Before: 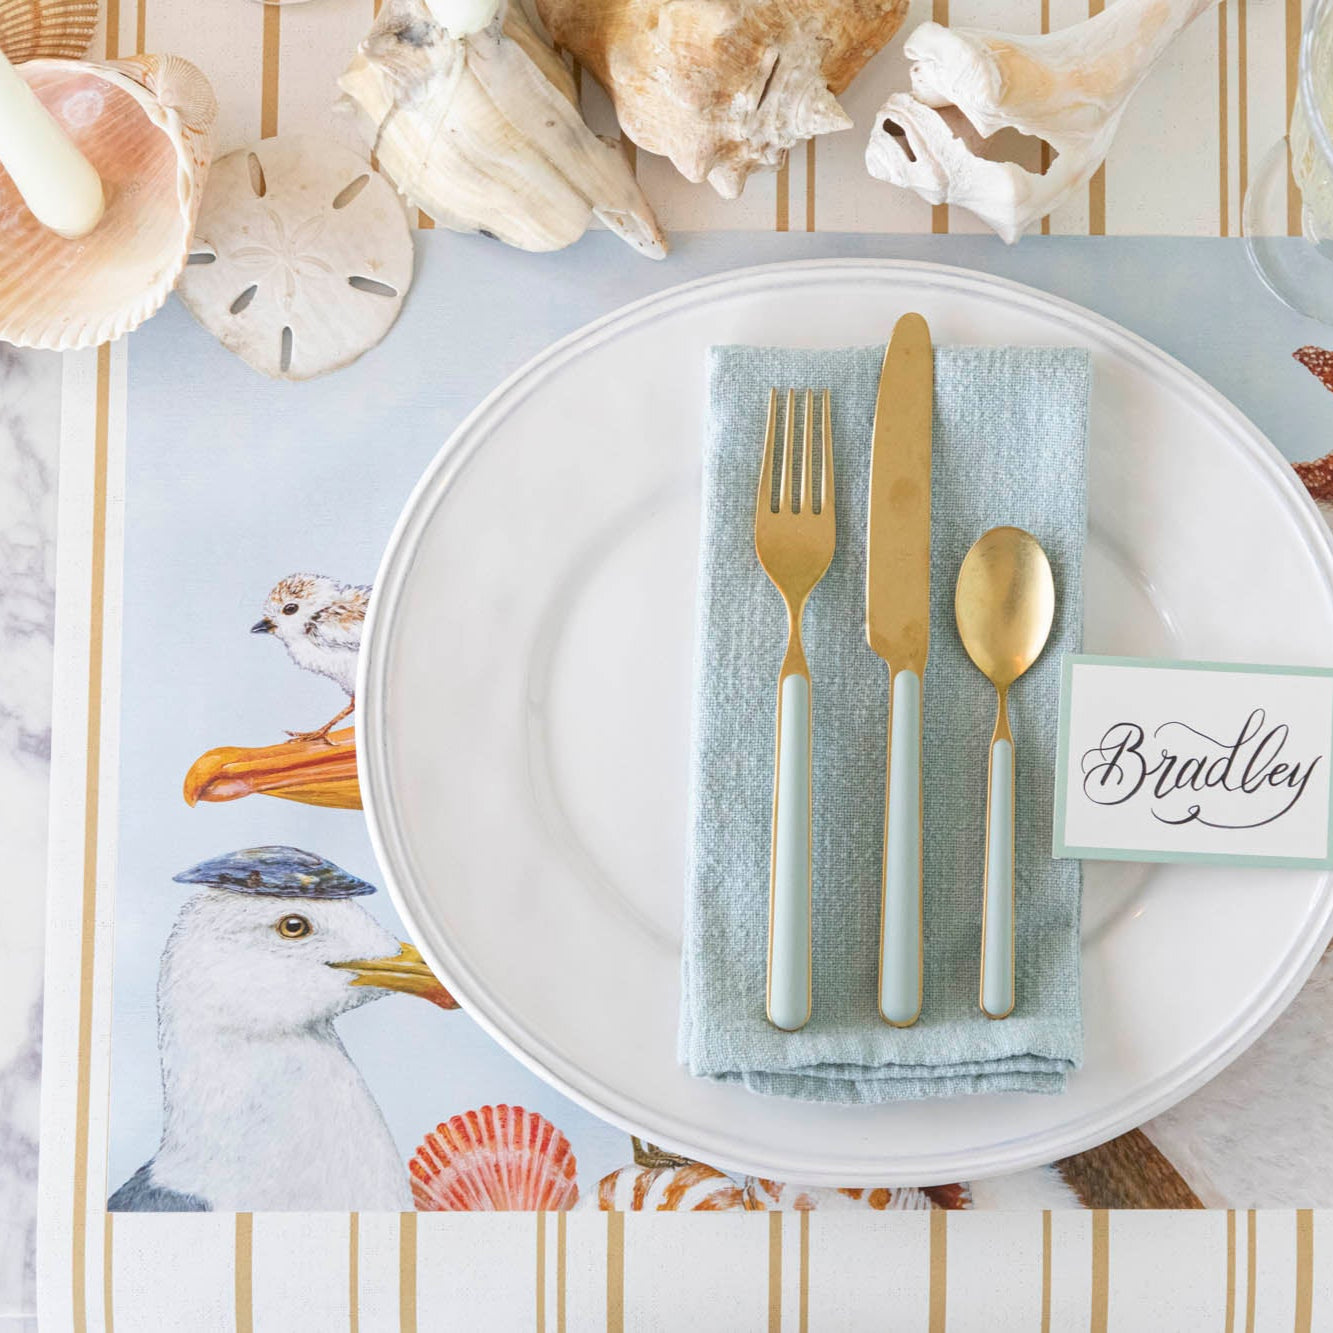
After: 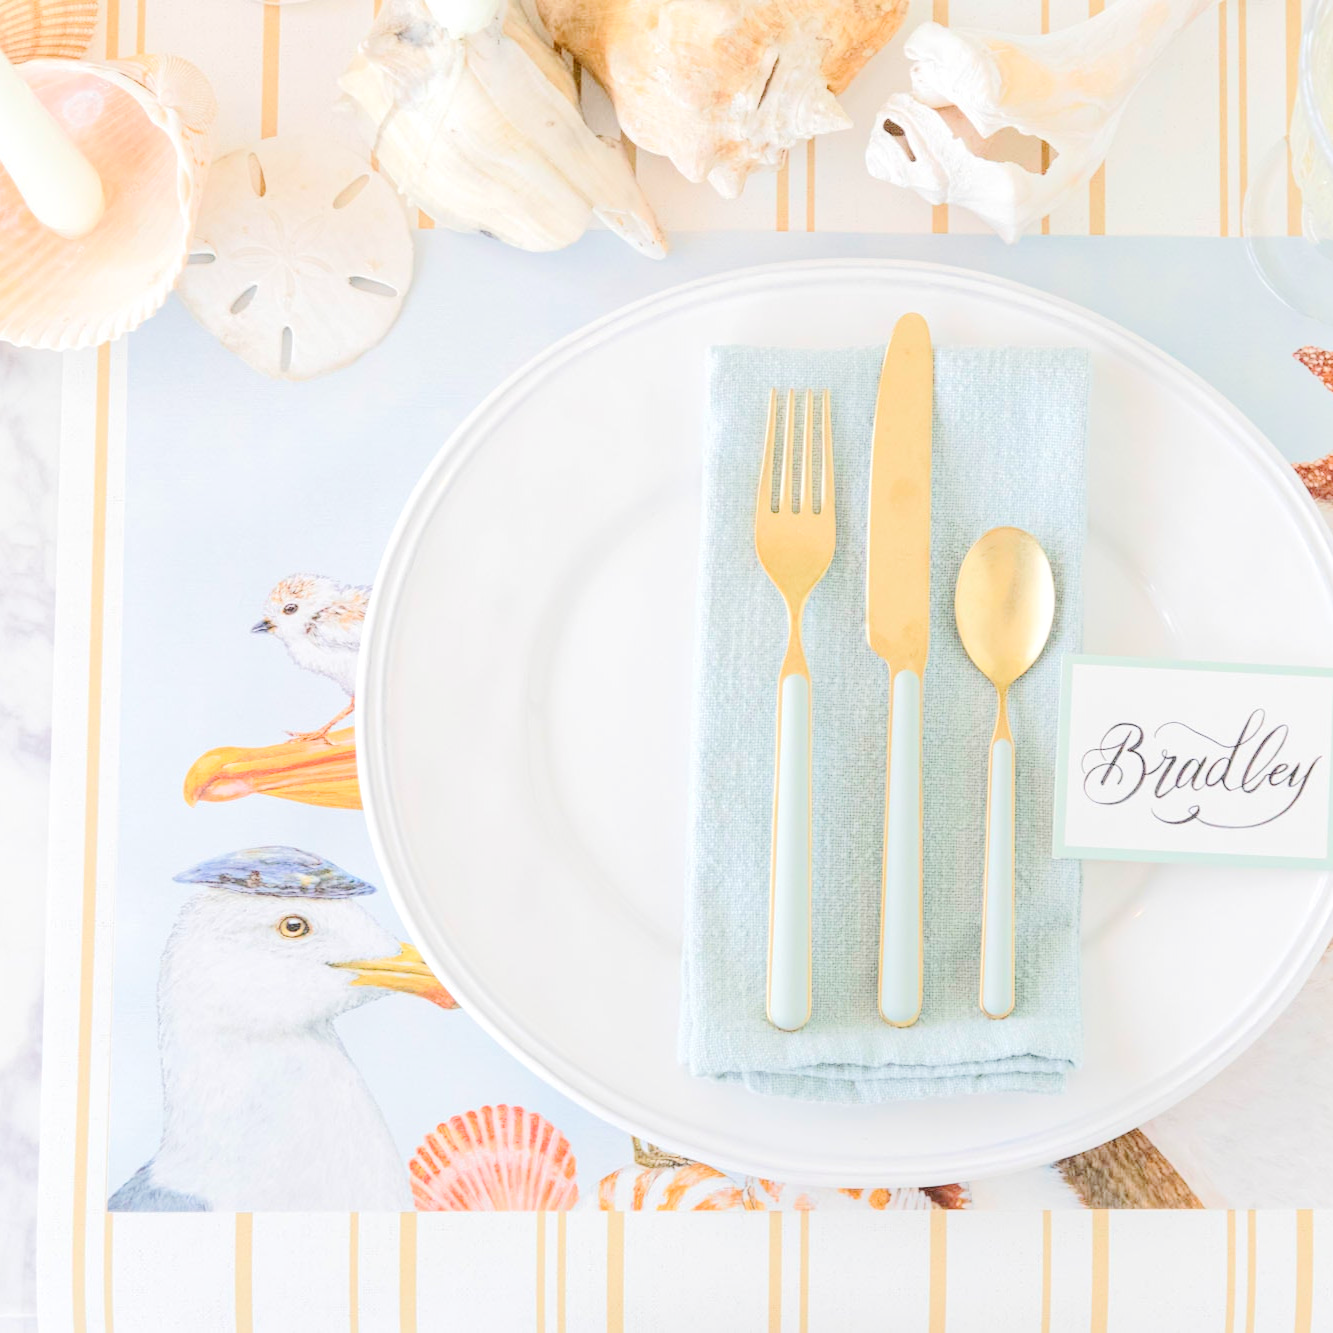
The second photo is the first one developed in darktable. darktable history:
tone equalizer: -7 EV 0.148 EV, -6 EV 0.602 EV, -5 EV 1.16 EV, -4 EV 1.33 EV, -3 EV 1.16 EV, -2 EV 0.6 EV, -1 EV 0.161 EV, edges refinement/feathering 500, mask exposure compensation -1.57 EV, preserve details no
tone curve: curves: ch0 [(0, 0) (0.003, 0.004) (0.011, 0.015) (0.025, 0.033) (0.044, 0.059) (0.069, 0.092) (0.1, 0.132) (0.136, 0.18) (0.177, 0.235) (0.224, 0.297) (0.277, 0.366) (0.335, 0.44) (0.399, 0.52) (0.468, 0.594) (0.543, 0.661) (0.623, 0.727) (0.709, 0.79) (0.801, 0.86) (0.898, 0.928) (1, 1)], preserve colors none
